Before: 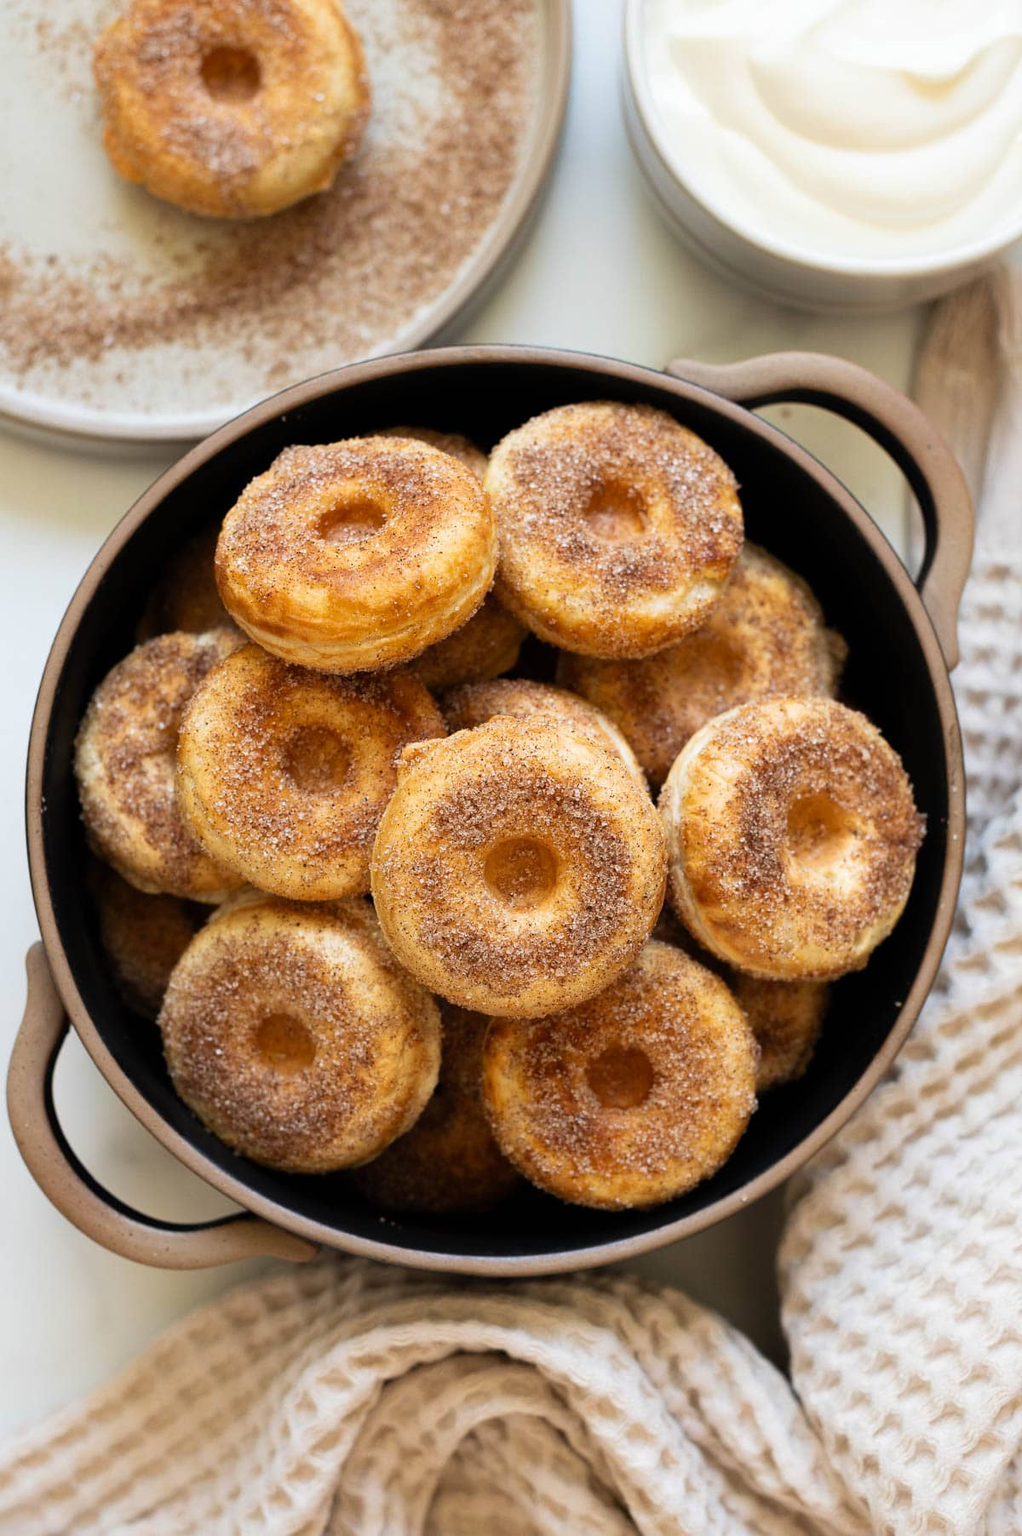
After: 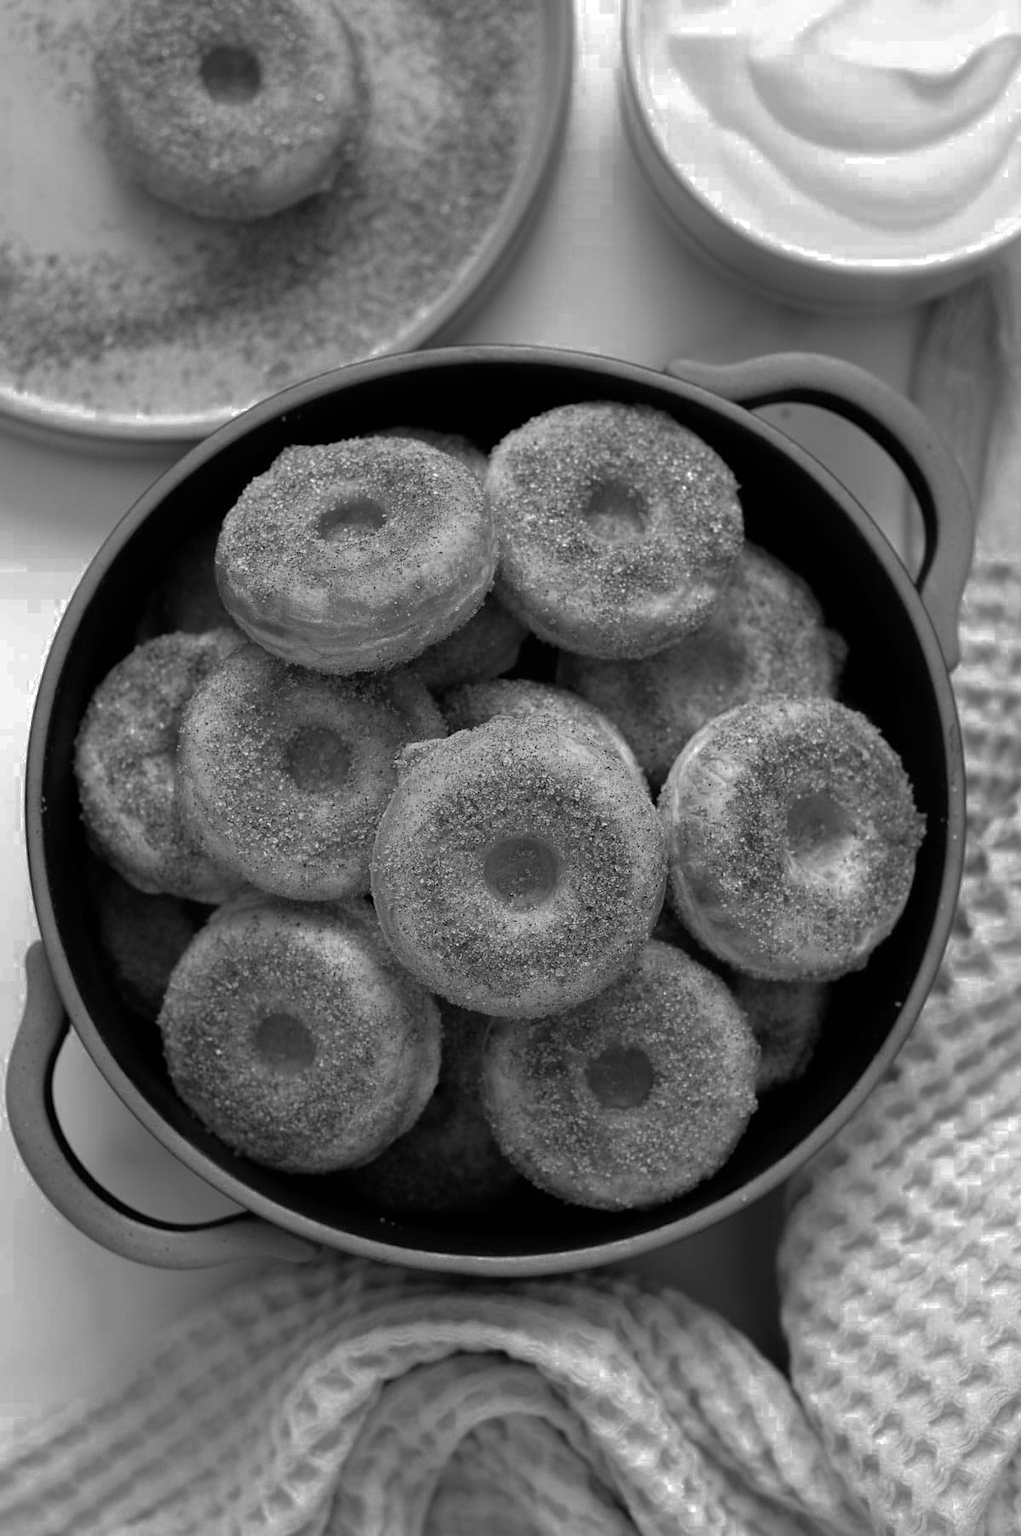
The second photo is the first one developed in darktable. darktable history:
base curve: curves: ch0 [(0, 0) (0.841, 0.609) (1, 1)], preserve colors none
color zones: curves: ch0 [(0, 0.613) (0.01, 0.613) (0.245, 0.448) (0.498, 0.529) (0.642, 0.665) (0.879, 0.777) (0.99, 0.613)]; ch1 [(0, 0) (0.143, 0) (0.286, 0) (0.429, 0) (0.571, 0) (0.714, 0) (0.857, 0)], mix 100.04%
